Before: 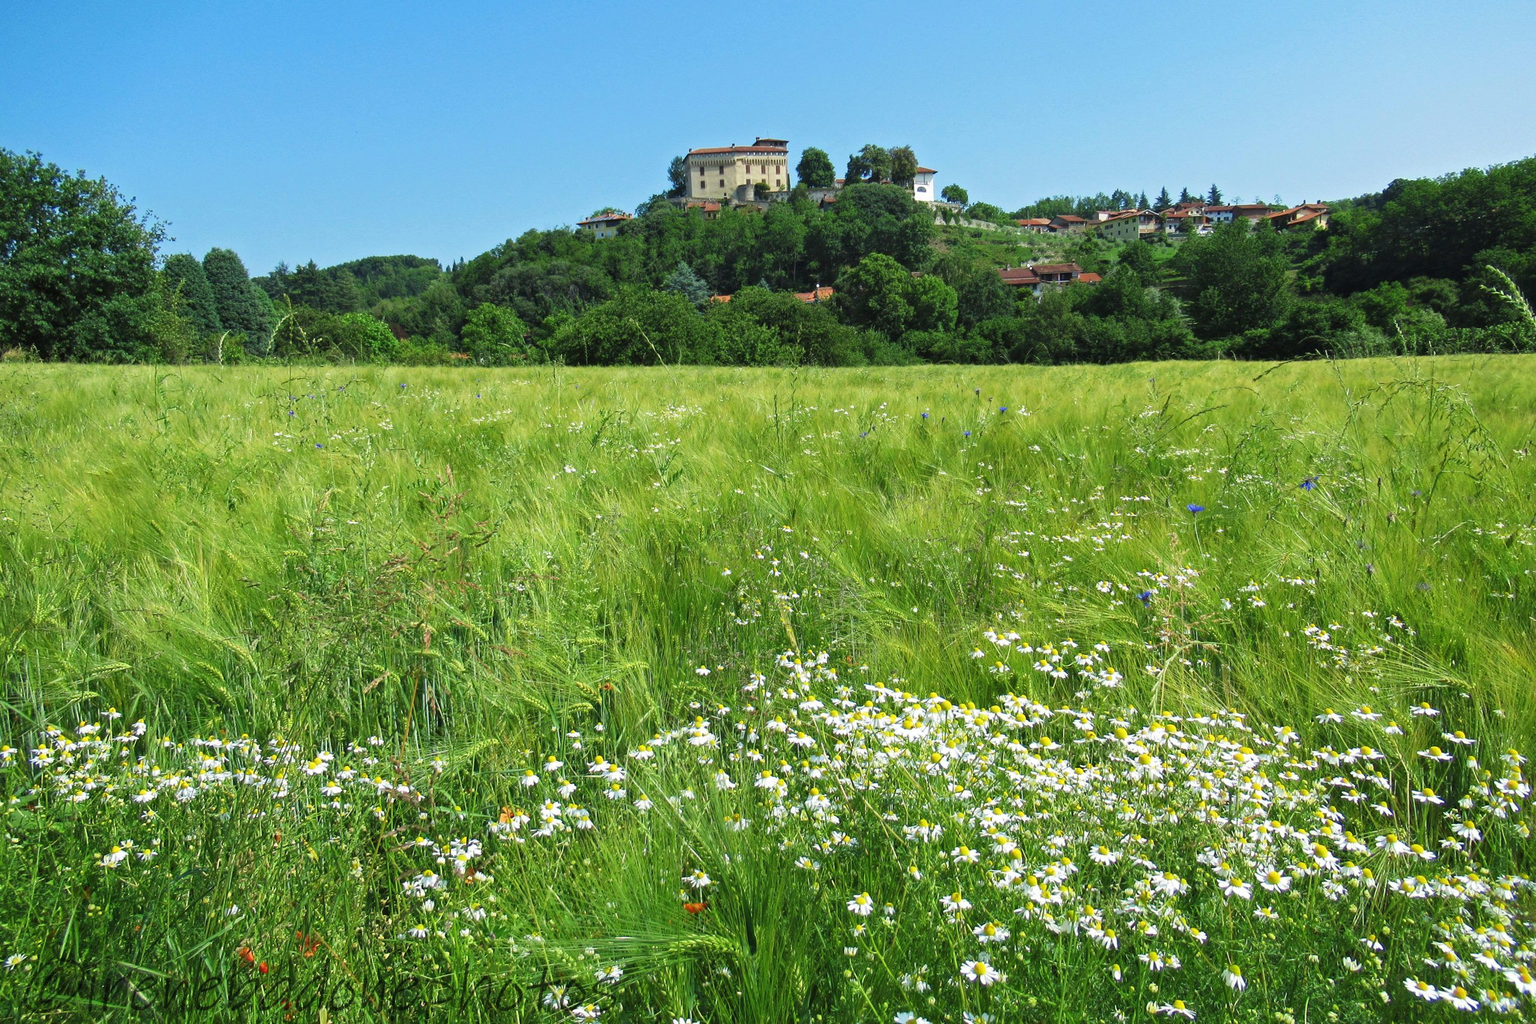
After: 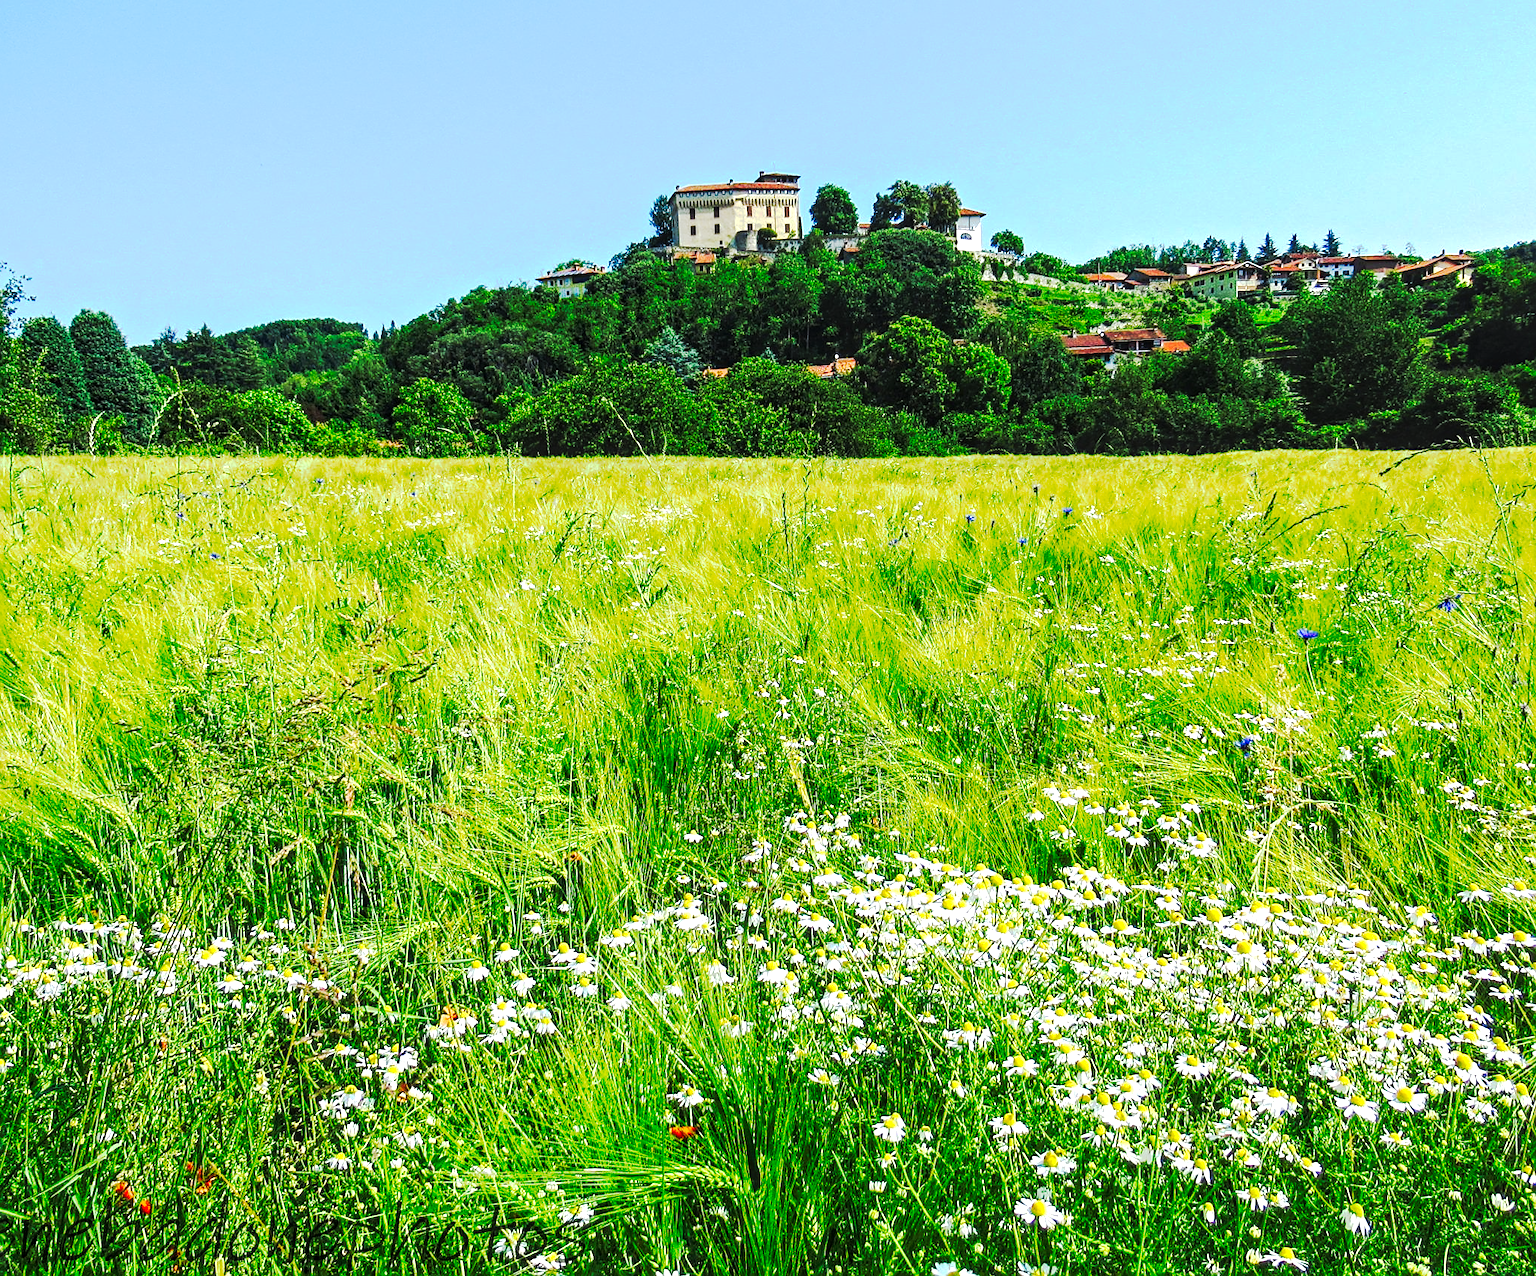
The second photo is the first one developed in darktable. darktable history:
crop and rotate: left 9.597%, right 10.195%
exposure: exposure 0.6 EV, compensate highlight preservation false
local contrast: on, module defaults
tone curve: curves: ch0 [(0, 0) (0.003, 0.002) (0.011, 0.002) (0.025, 0.002) (0.044, 0.007) (0.069, 0.014) (0.1, 0.026) (0.136, 0.04) (0.177, 0.061) (0.224, 0.1) (0.277, 0.151) (0.335, 0.198) (0.399, 0.272) (0.468, 0.387) (0.543, 0.553) (0.623, 0.716) (0.709, 0.8) (0.801, 0.855) (0.898, 0.897) (1, 1)], preserve colors none
sharpen: on, module defaults
